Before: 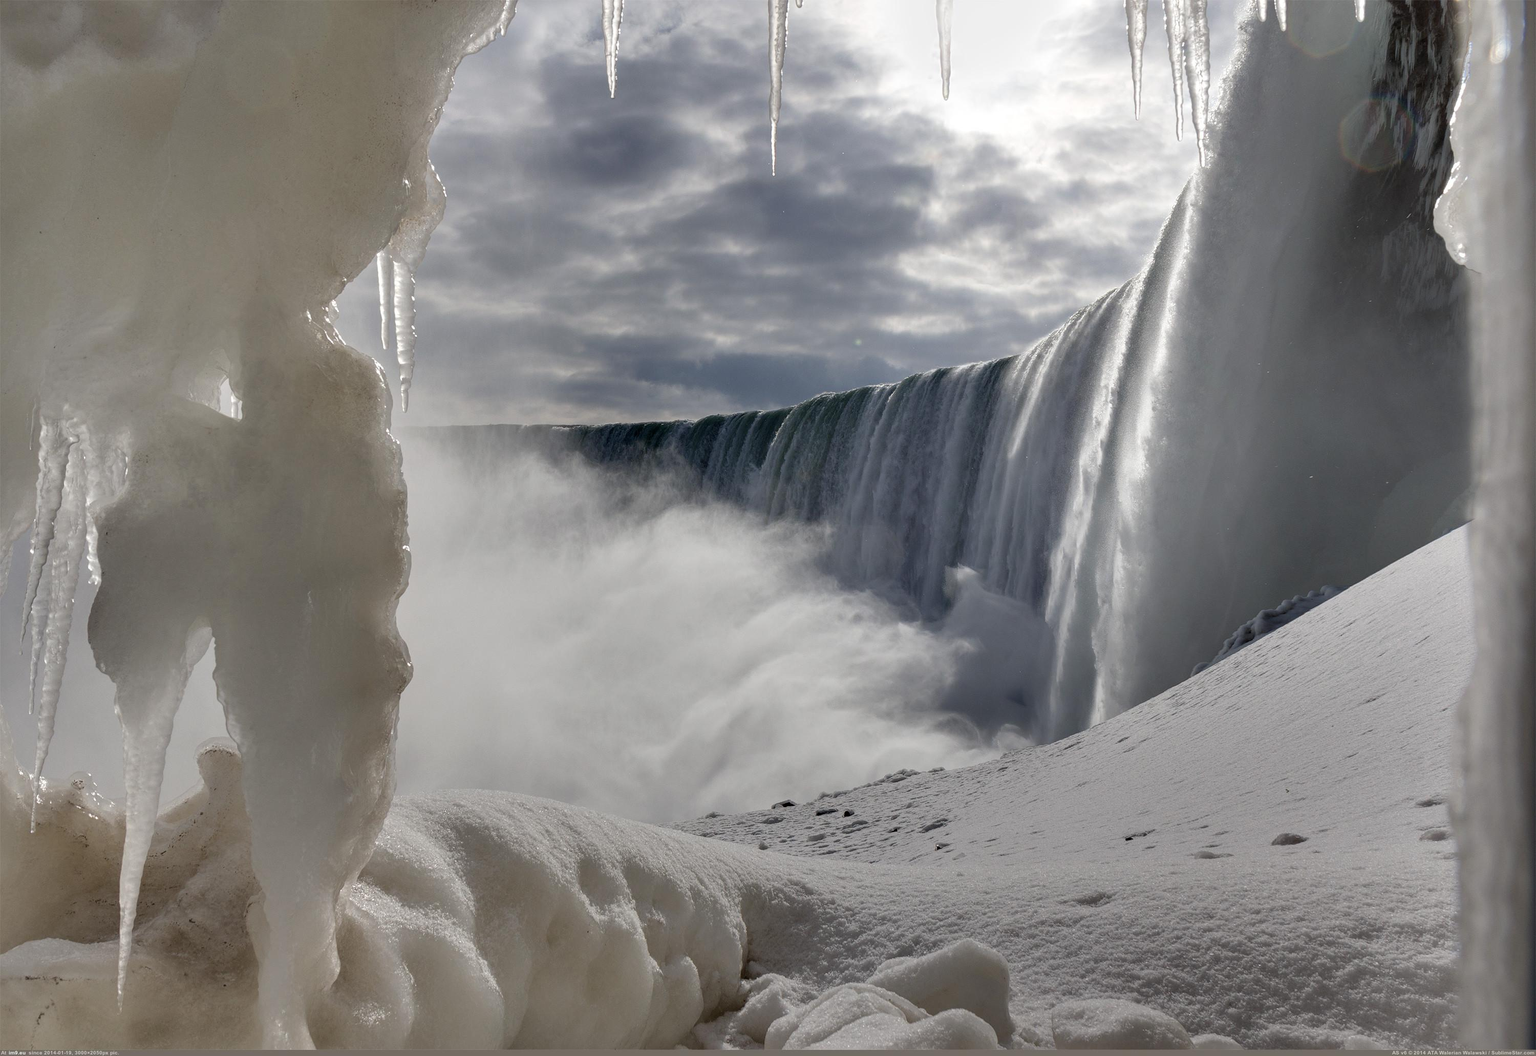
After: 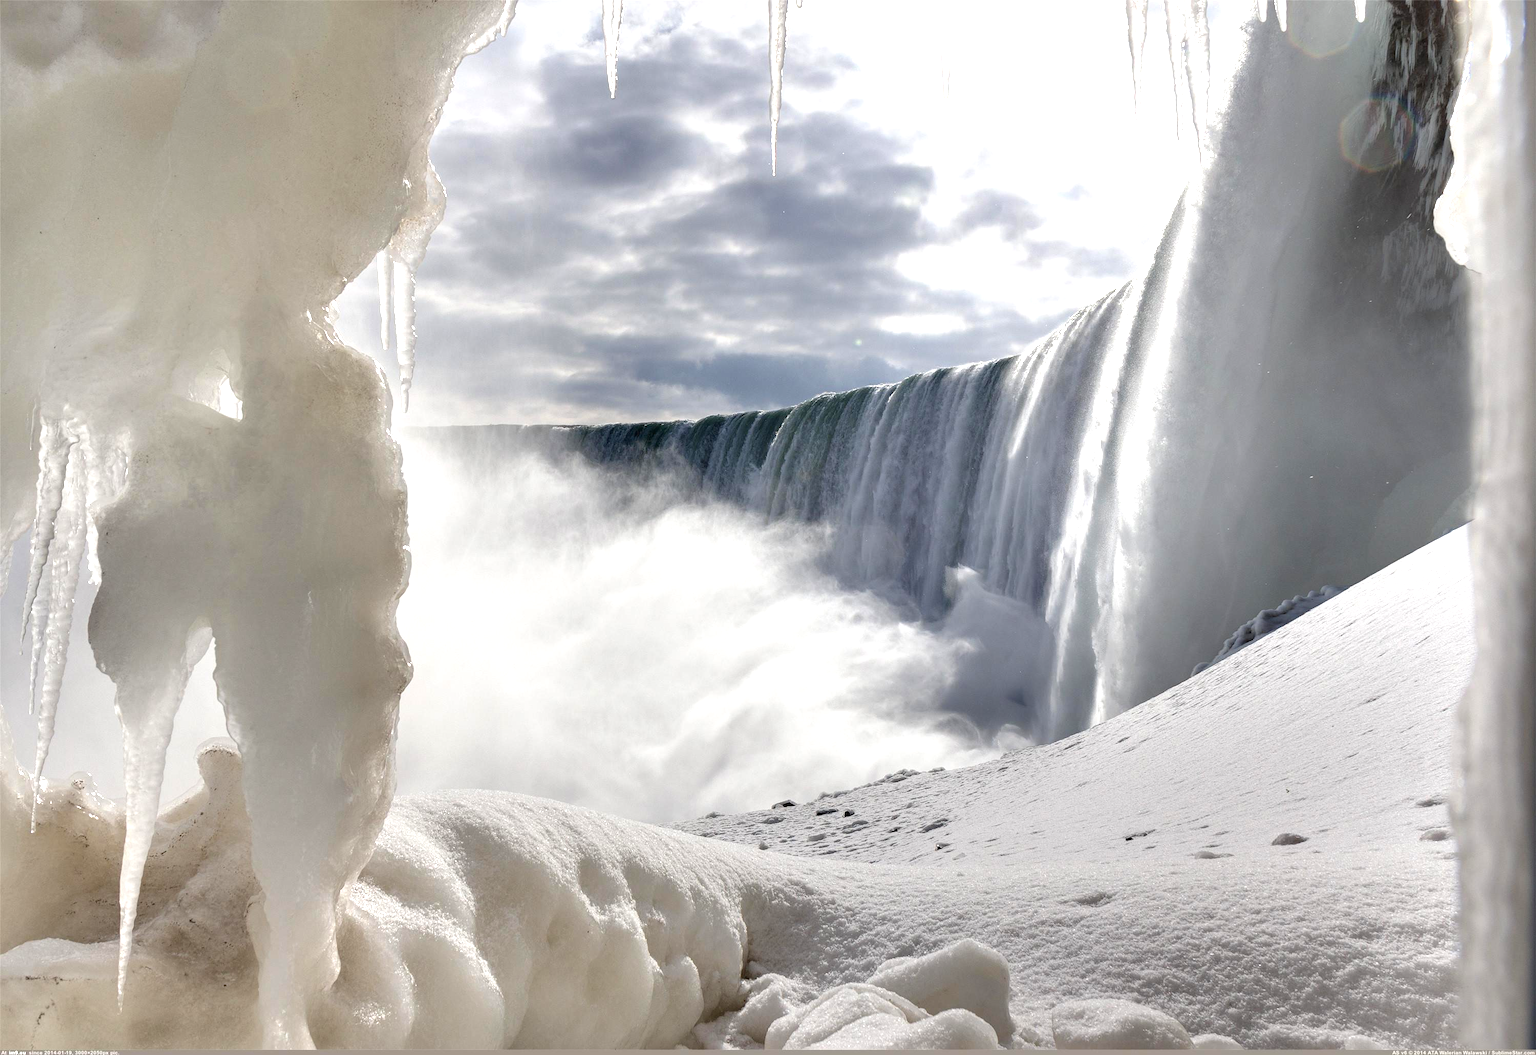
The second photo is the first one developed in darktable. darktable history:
exposure: black level correction 0, exposure 1.103 EV, compensate exposure bias true, compensate highlight preservation false
